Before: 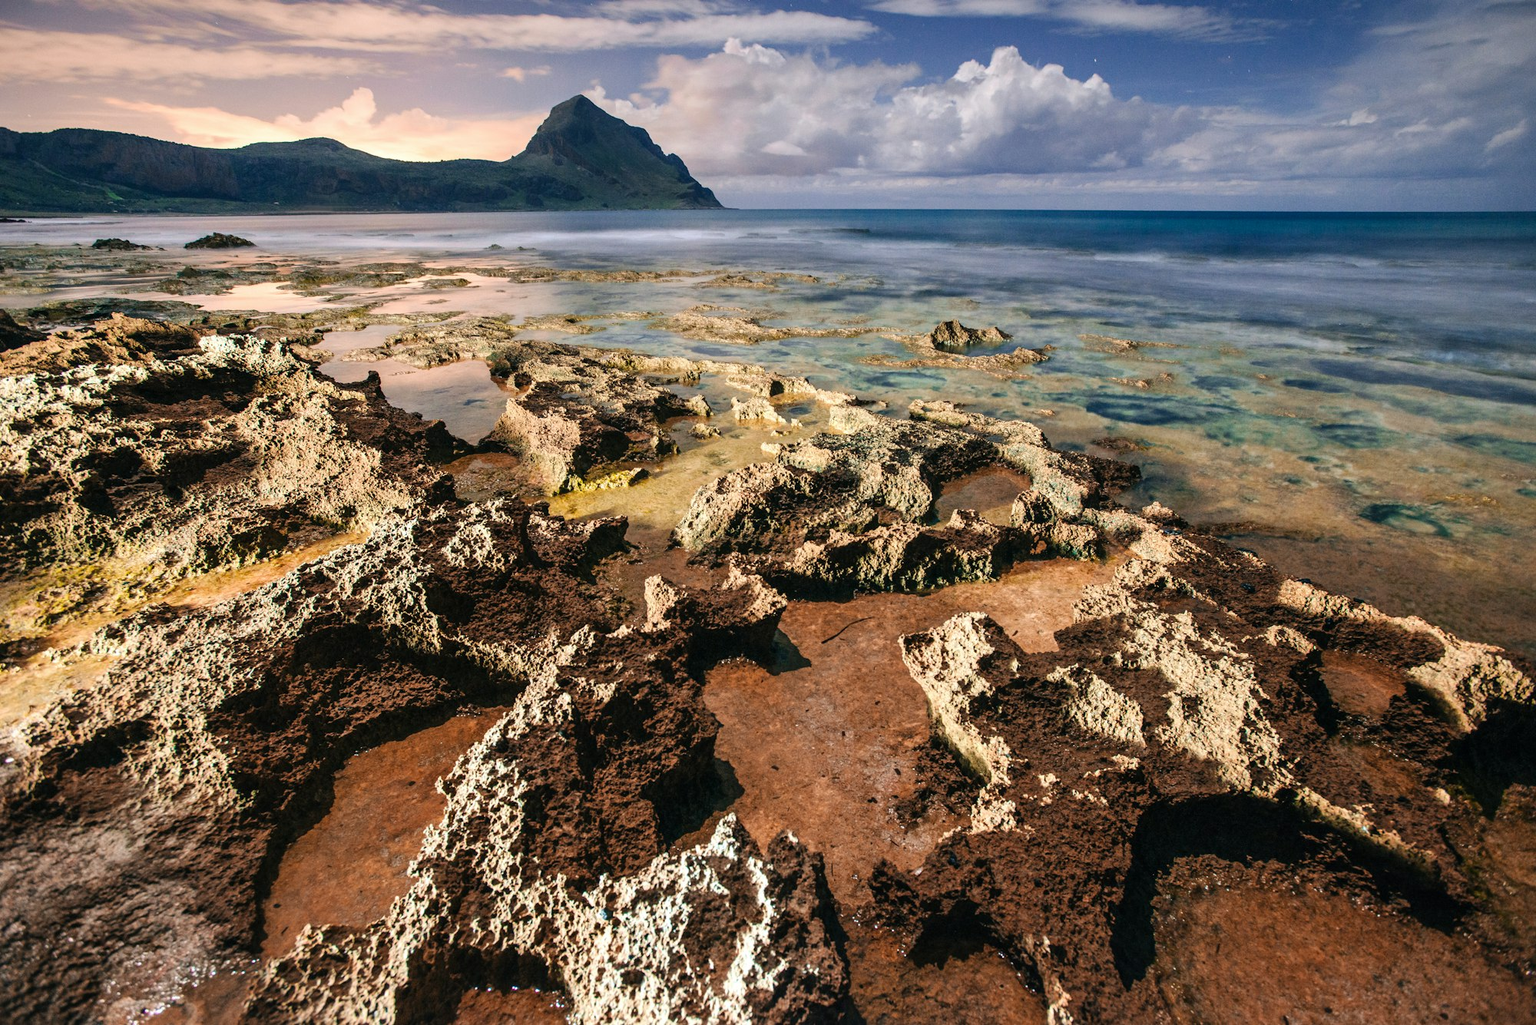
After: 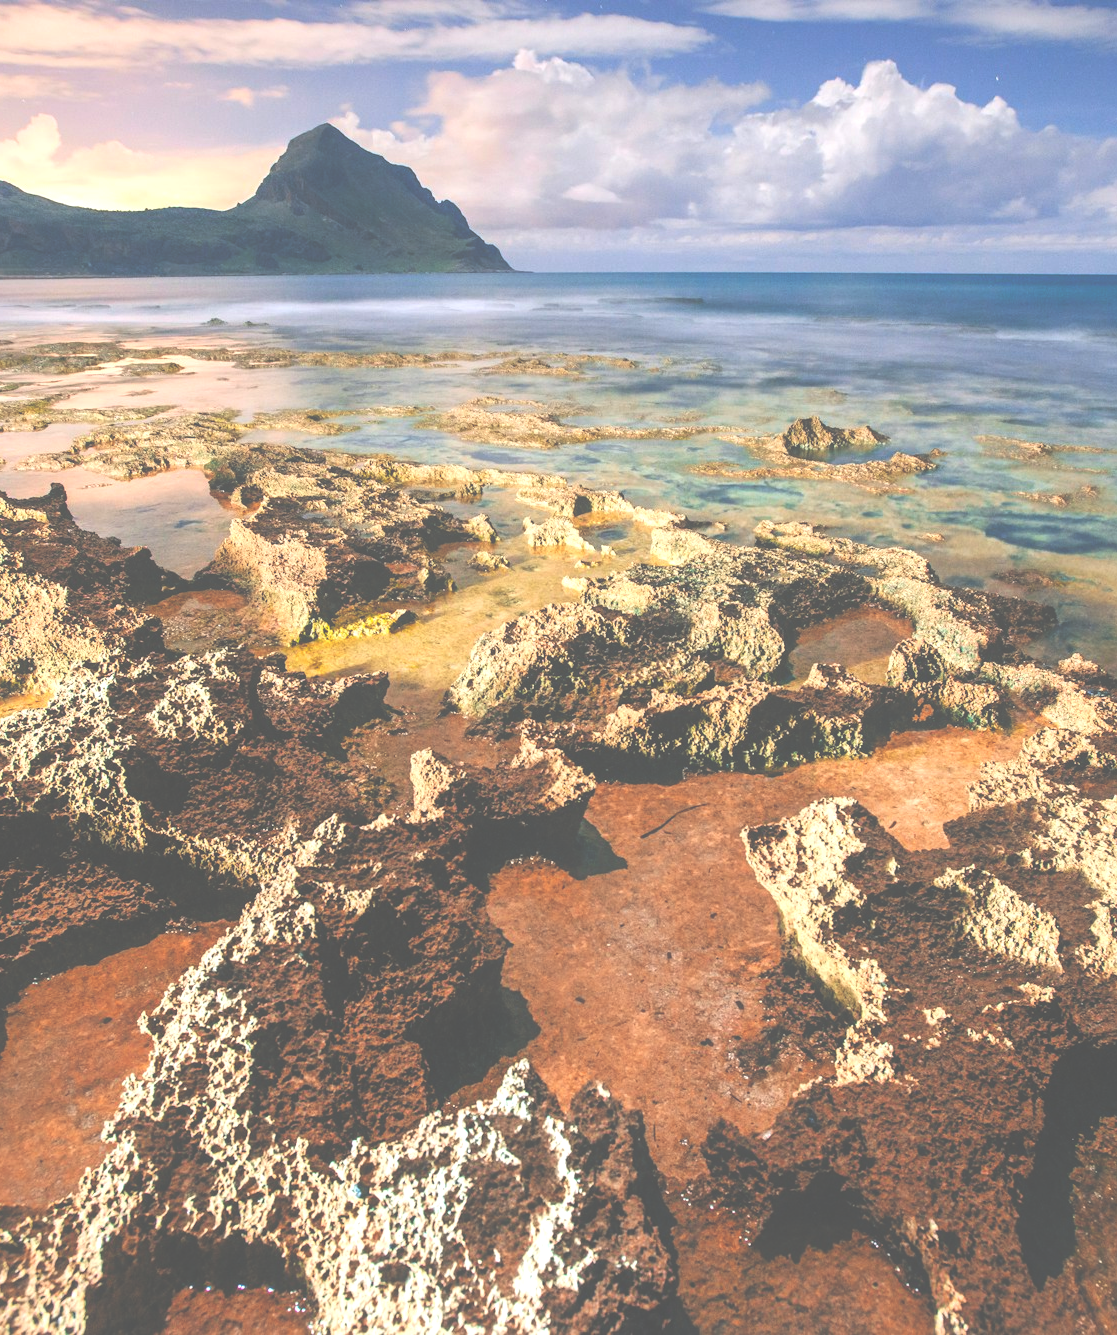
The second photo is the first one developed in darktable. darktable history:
tone equalizer: -8 EV -1.06 EV, -7 EV -1.04 EV, -6 EV -0.883 EV, -5 EV -0.581 EV, -3 EV 0.578 EV, -2 EV 0.858 EV, -1 EV 1 EV, +0 EV 1.07 EV
crop: left 21.489%, right 22.612%
contrast brightness saturation: contrast -0.293
exposure: black level correction -0.043, exposure 0.06 EV, compensate highlight preservation false
